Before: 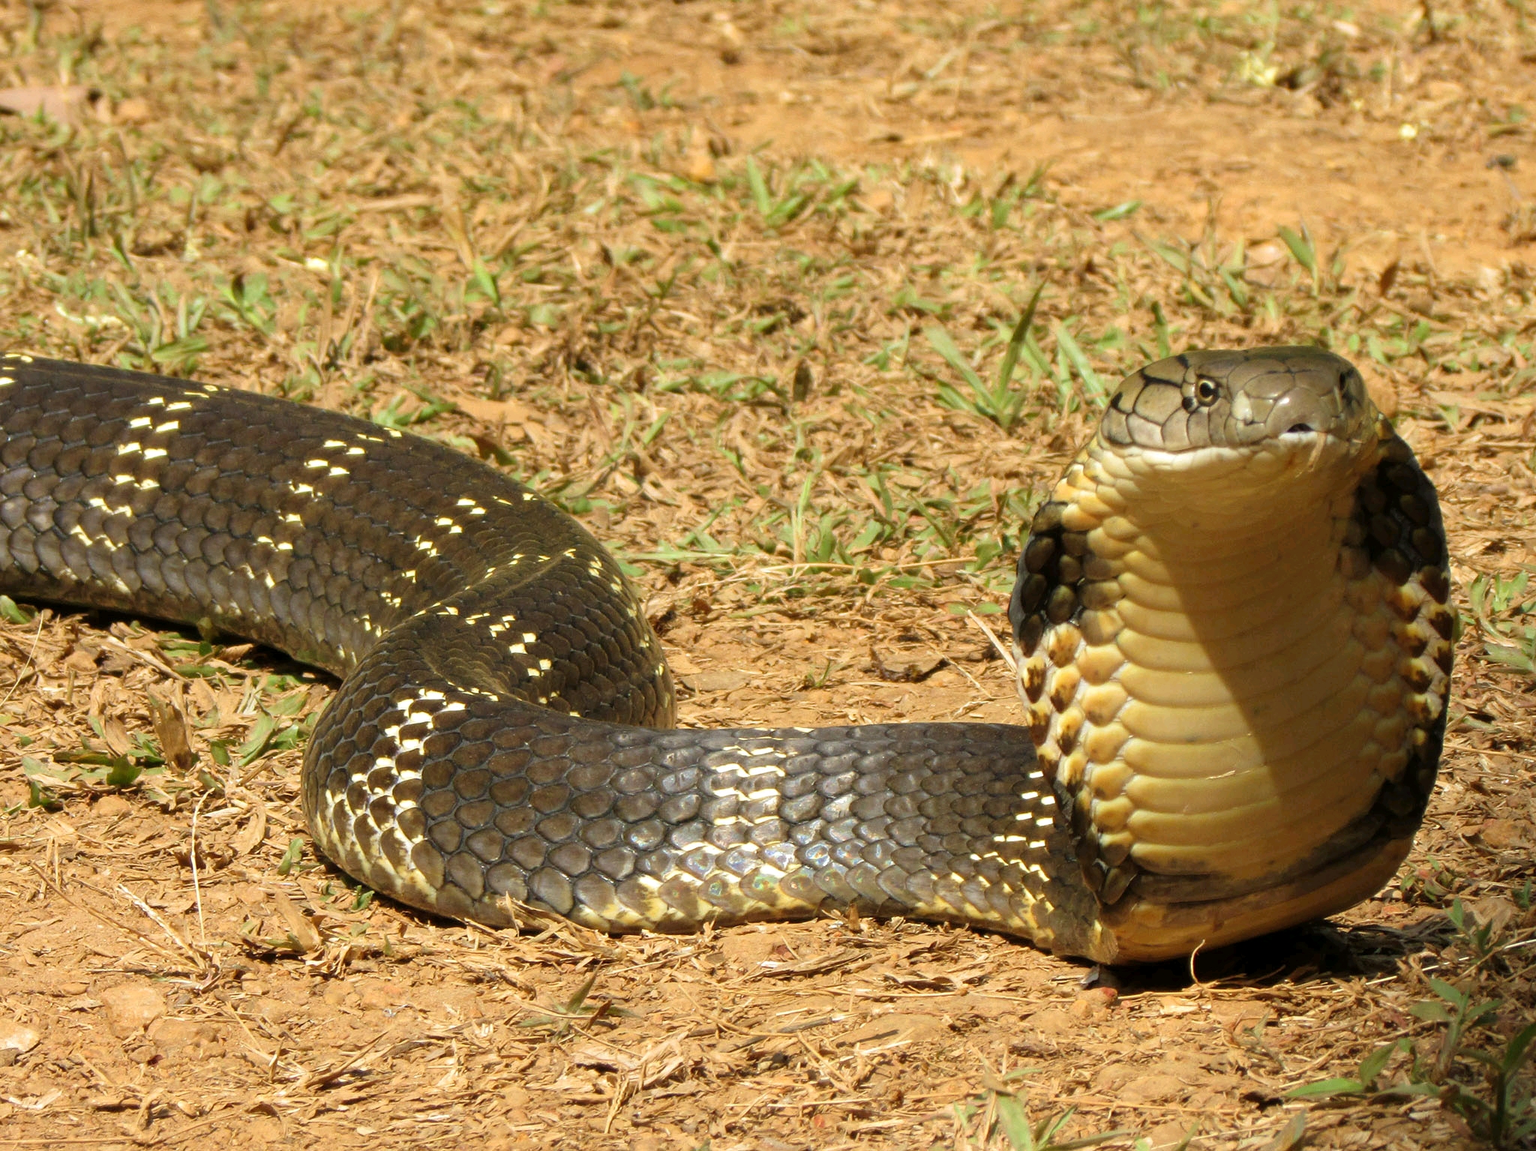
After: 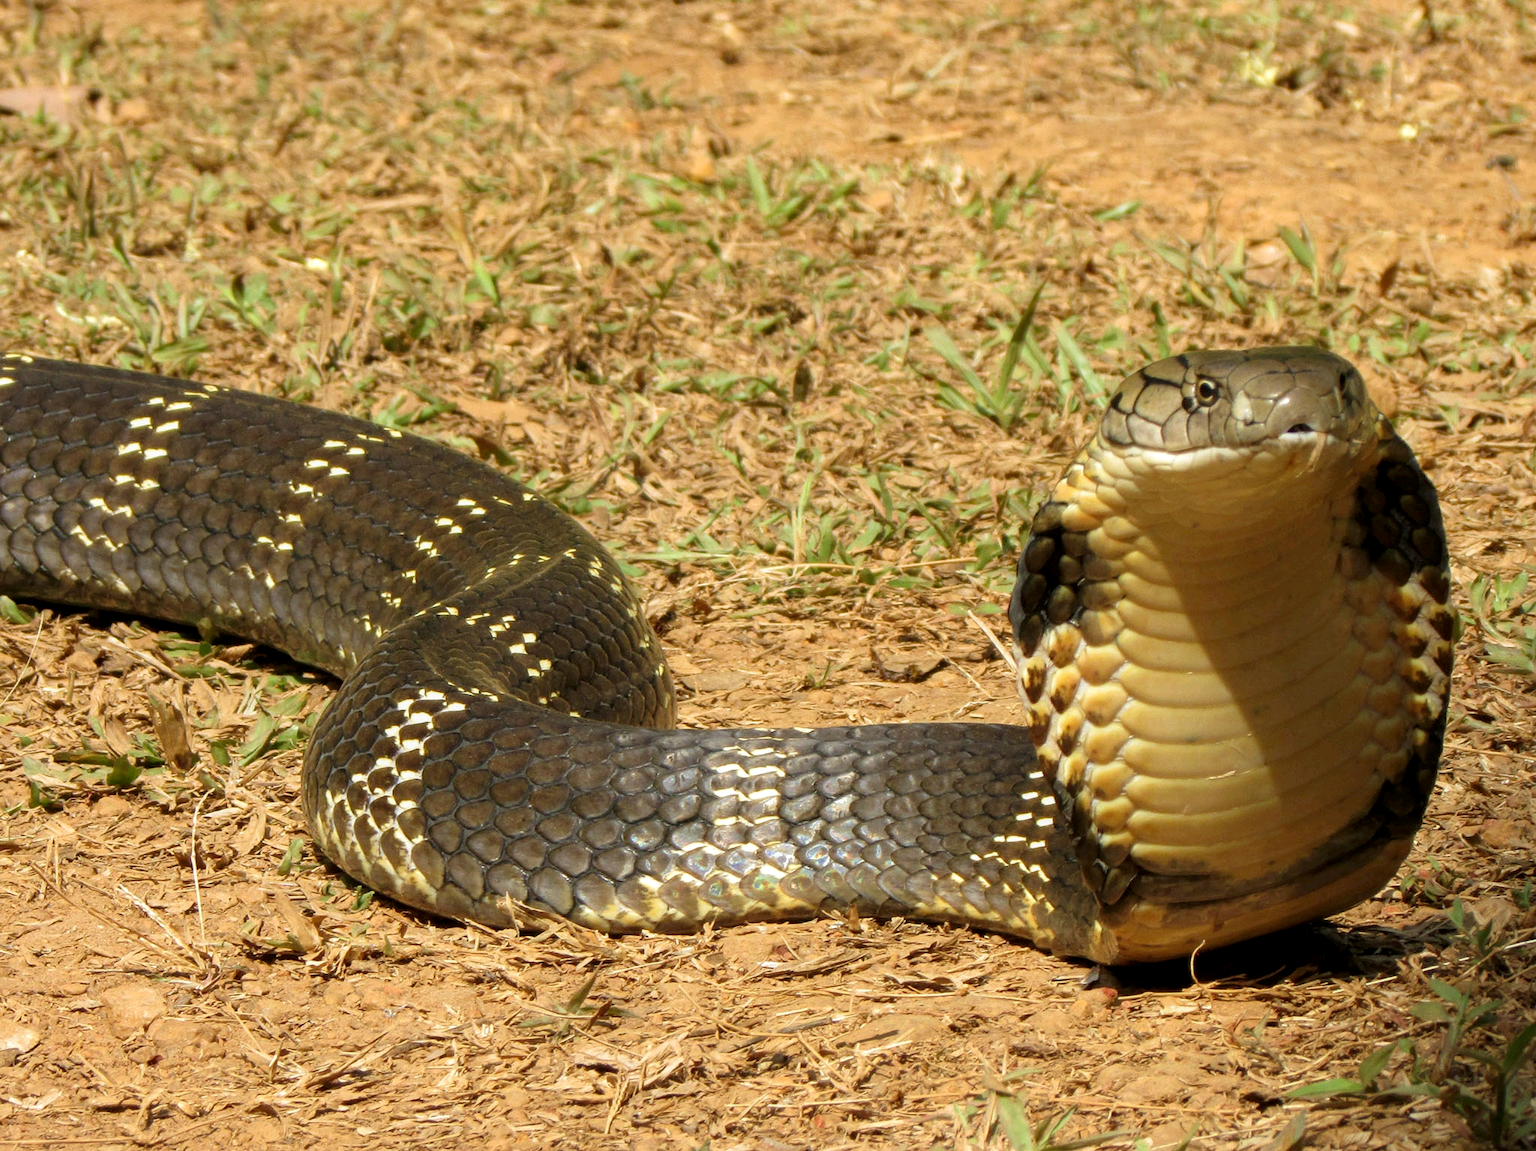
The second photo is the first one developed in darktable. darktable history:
local contrast: highlights 63%, shadows 113%, detail 107%, midtone range 0.534
